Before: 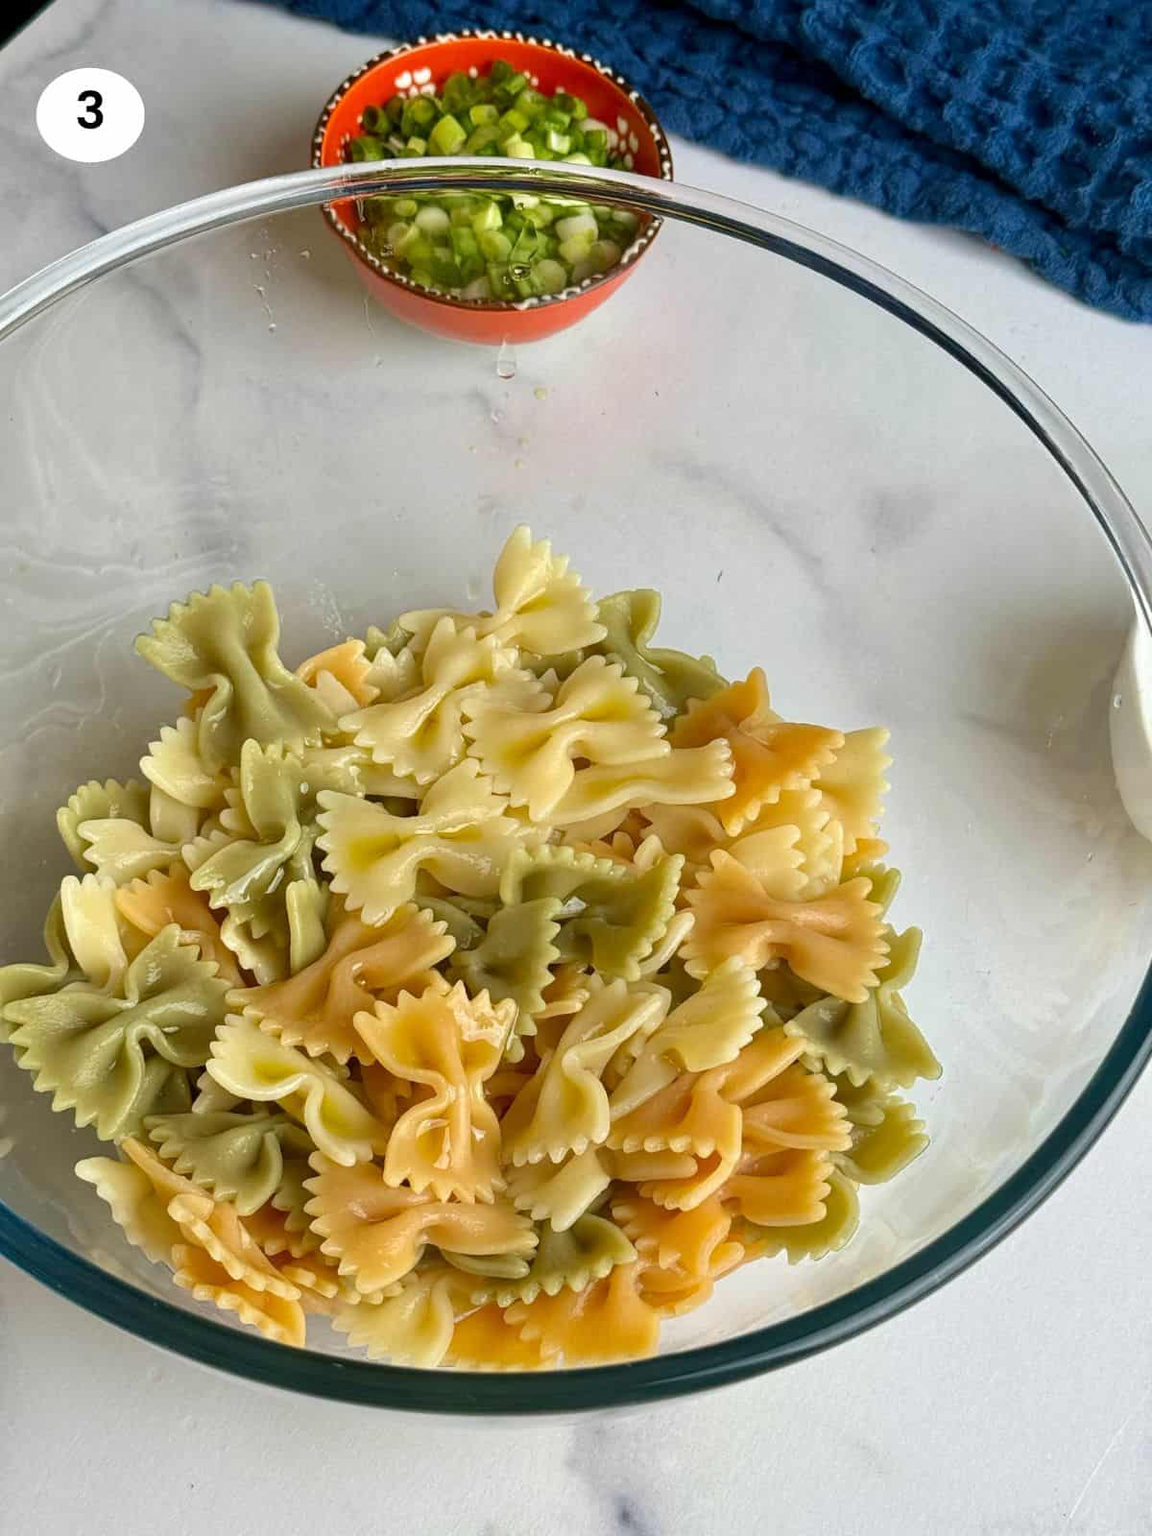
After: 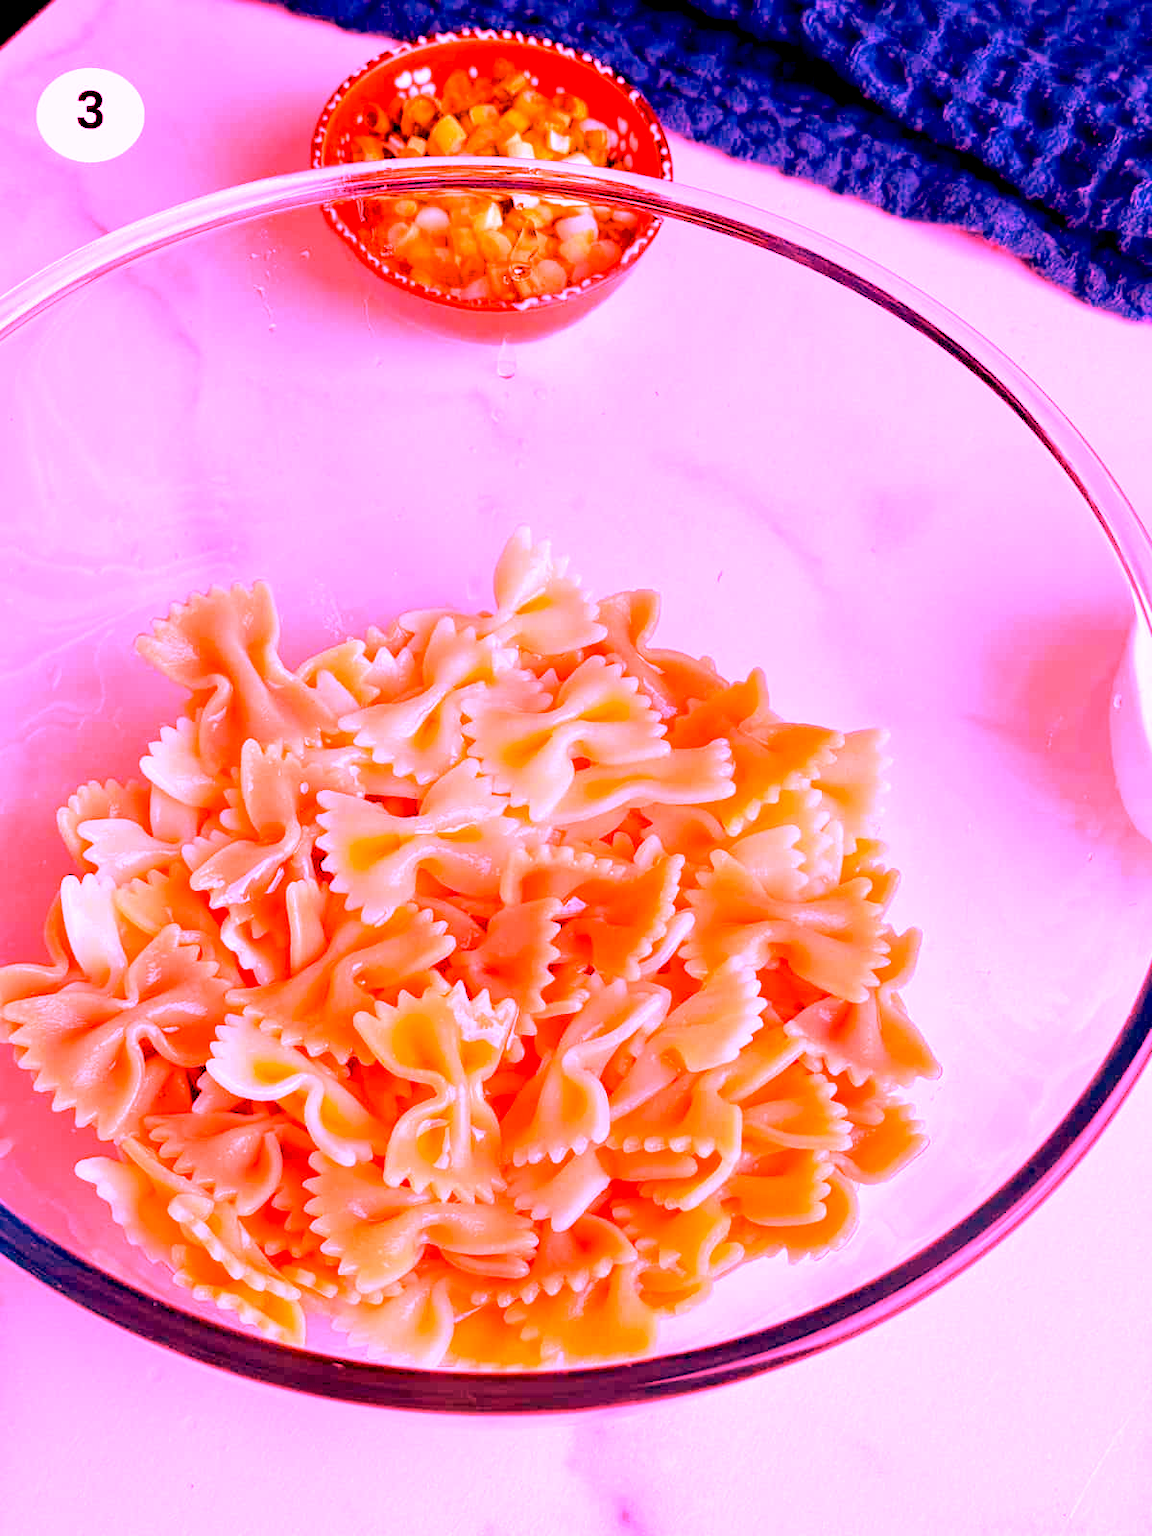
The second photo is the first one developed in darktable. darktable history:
exposure: black level correction 0.029, exposure -0.073 EV, compensate highlight preservation false
white balance: red 4.26, blue 1.802
